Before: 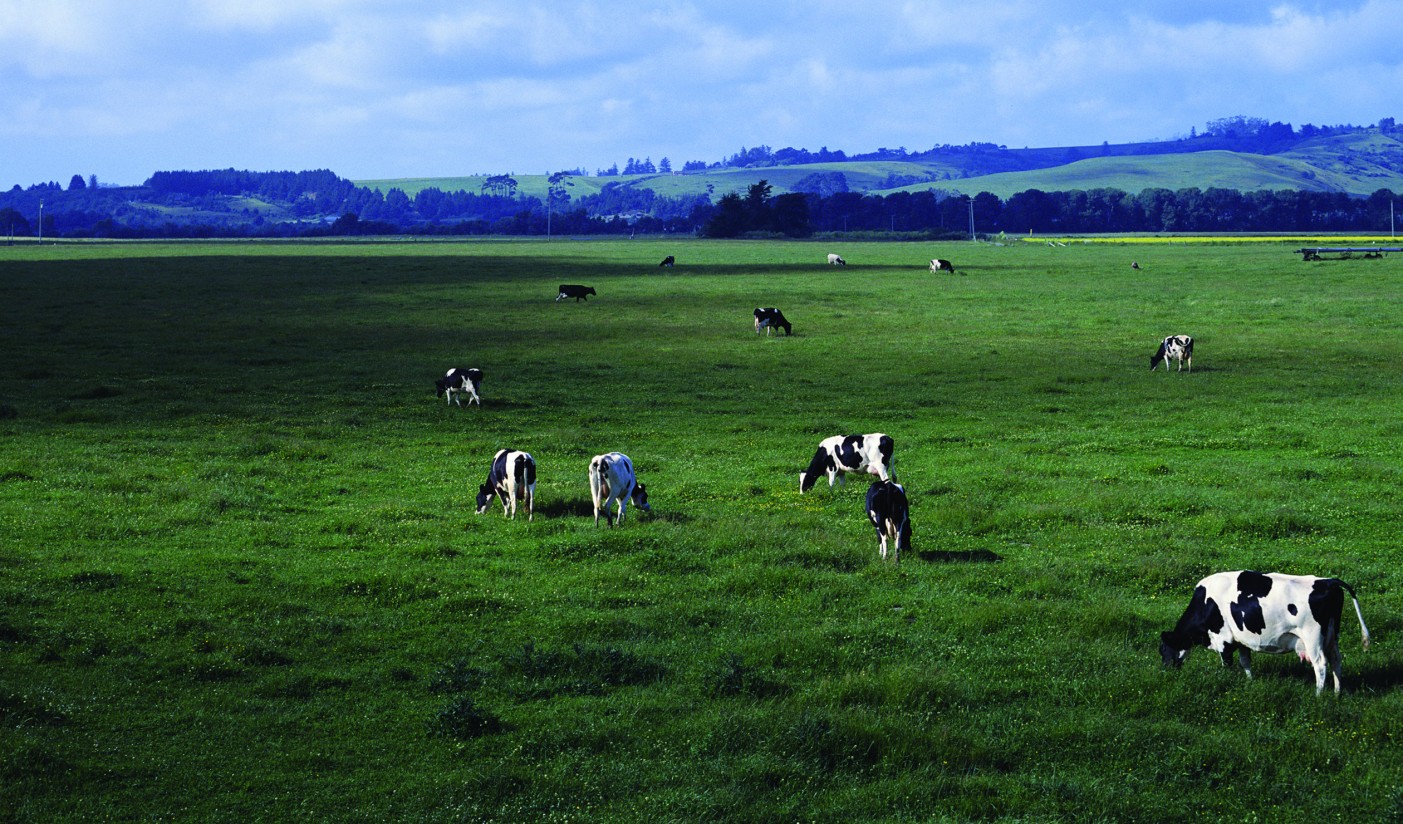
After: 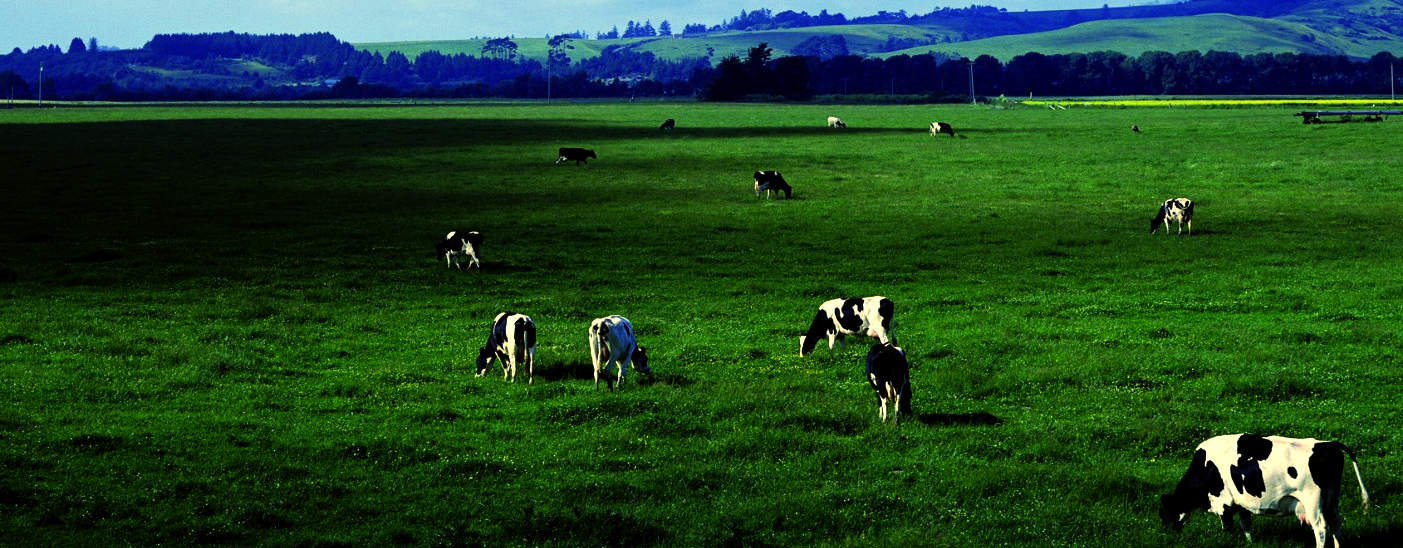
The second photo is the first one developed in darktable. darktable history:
color balance: mode lift, gamma, gain (sRGB), lift [1.014, 0.966, 0.918, 0.87], gamma [0.86, 0.734, 0.918, 0.976], gain [1.063, 1.13, 1.063, 0.86]
crop: top 16.727%, bottom 16.727%
